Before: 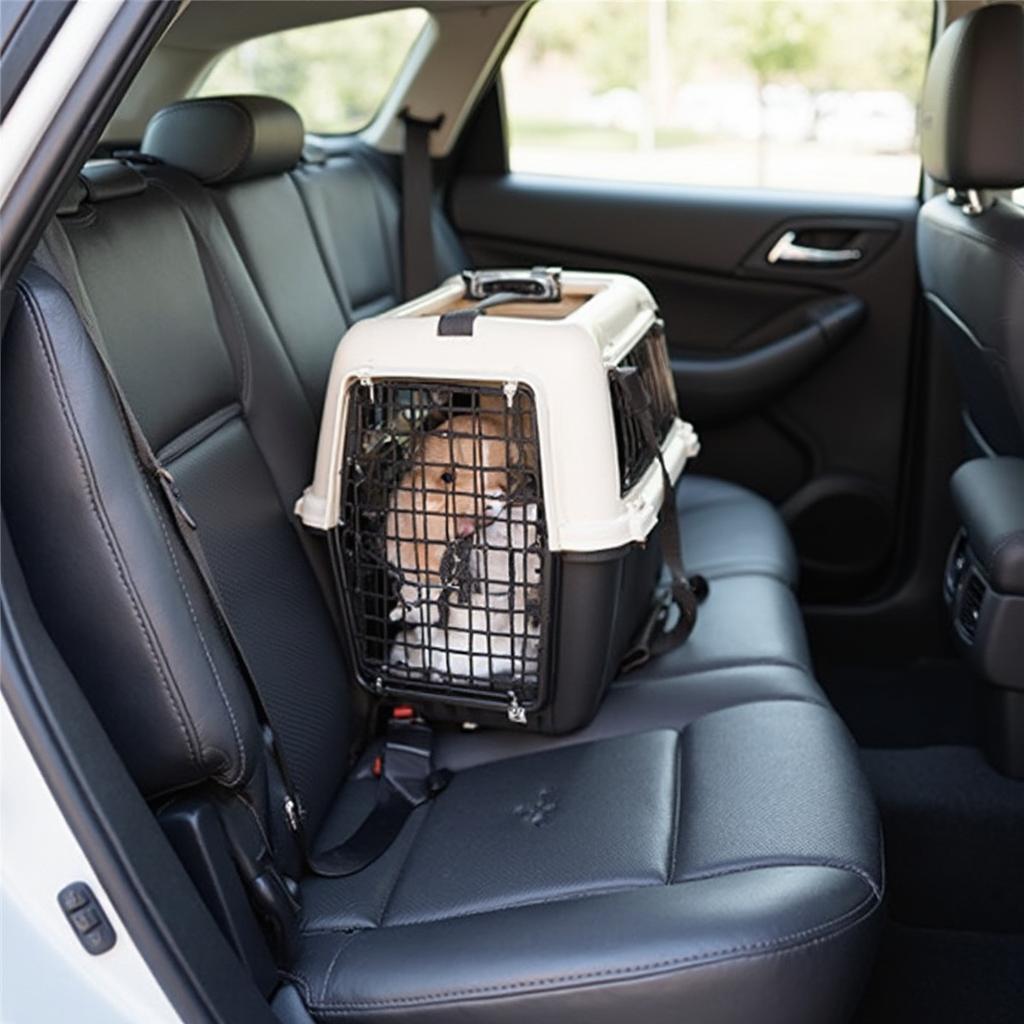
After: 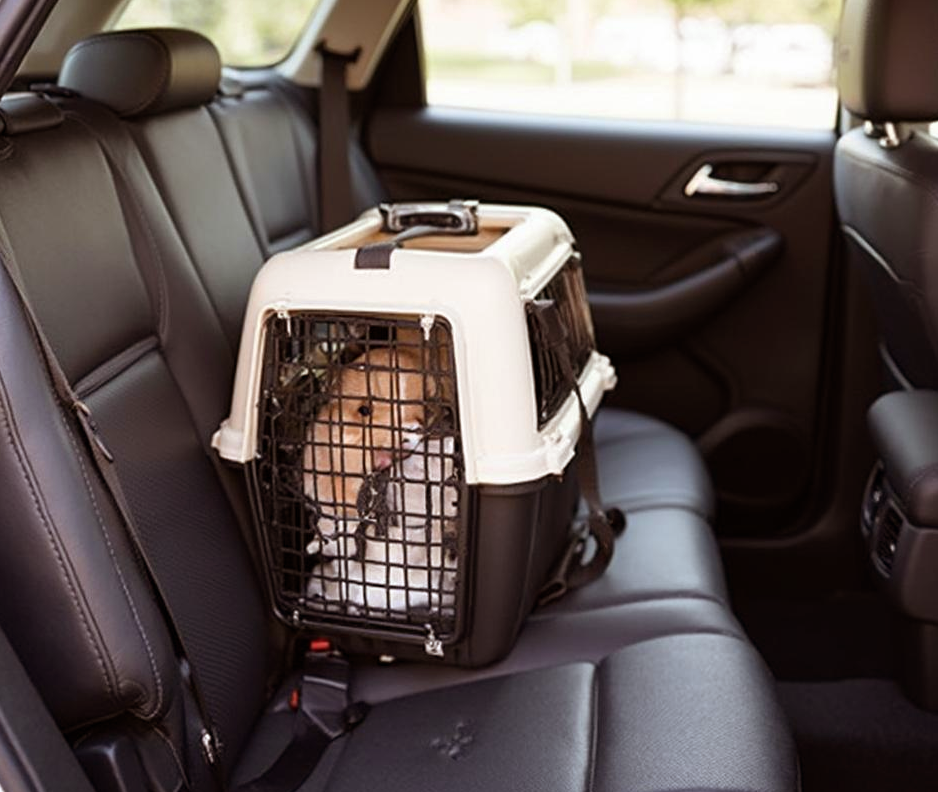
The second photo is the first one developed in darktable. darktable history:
rgb levels: mode RGB, independent channels, levels [[0, 0.5, 1], [0, 0.521, 1], [0, 0.536, 1]]
crop: left 8.155%, top 6.611%, bottom 15.385%
